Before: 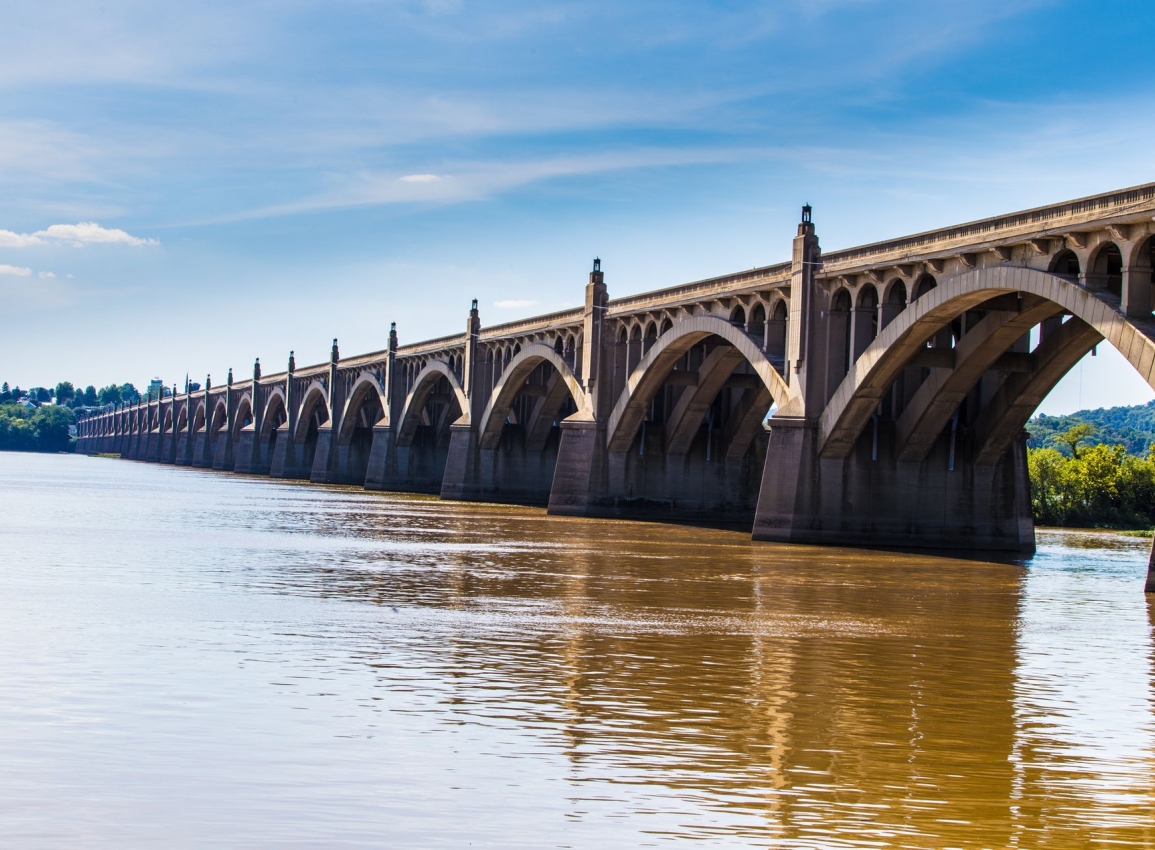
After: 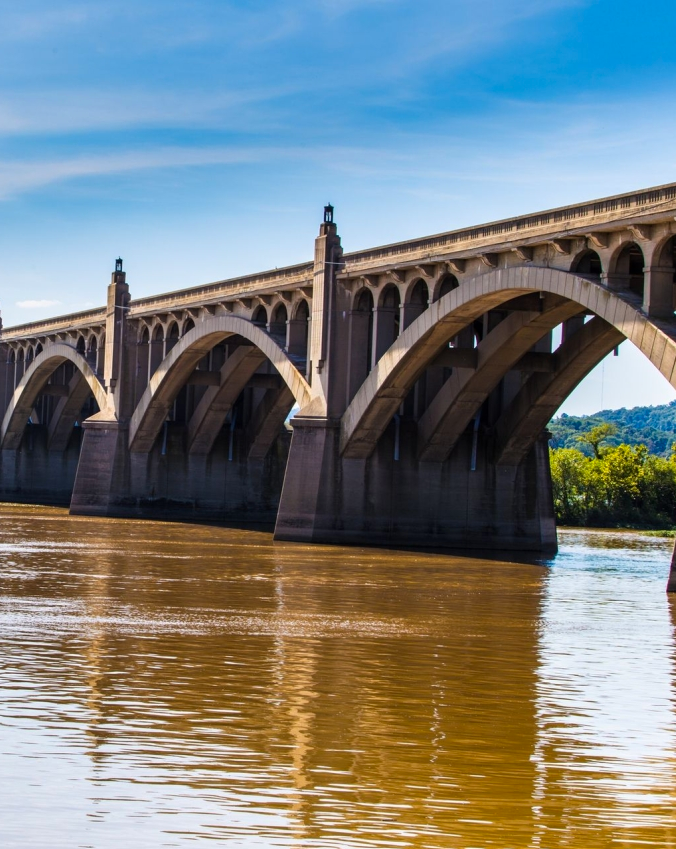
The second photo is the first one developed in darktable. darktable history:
contrast brightness saturation: saturation 0.1
crop: left 41.402%
